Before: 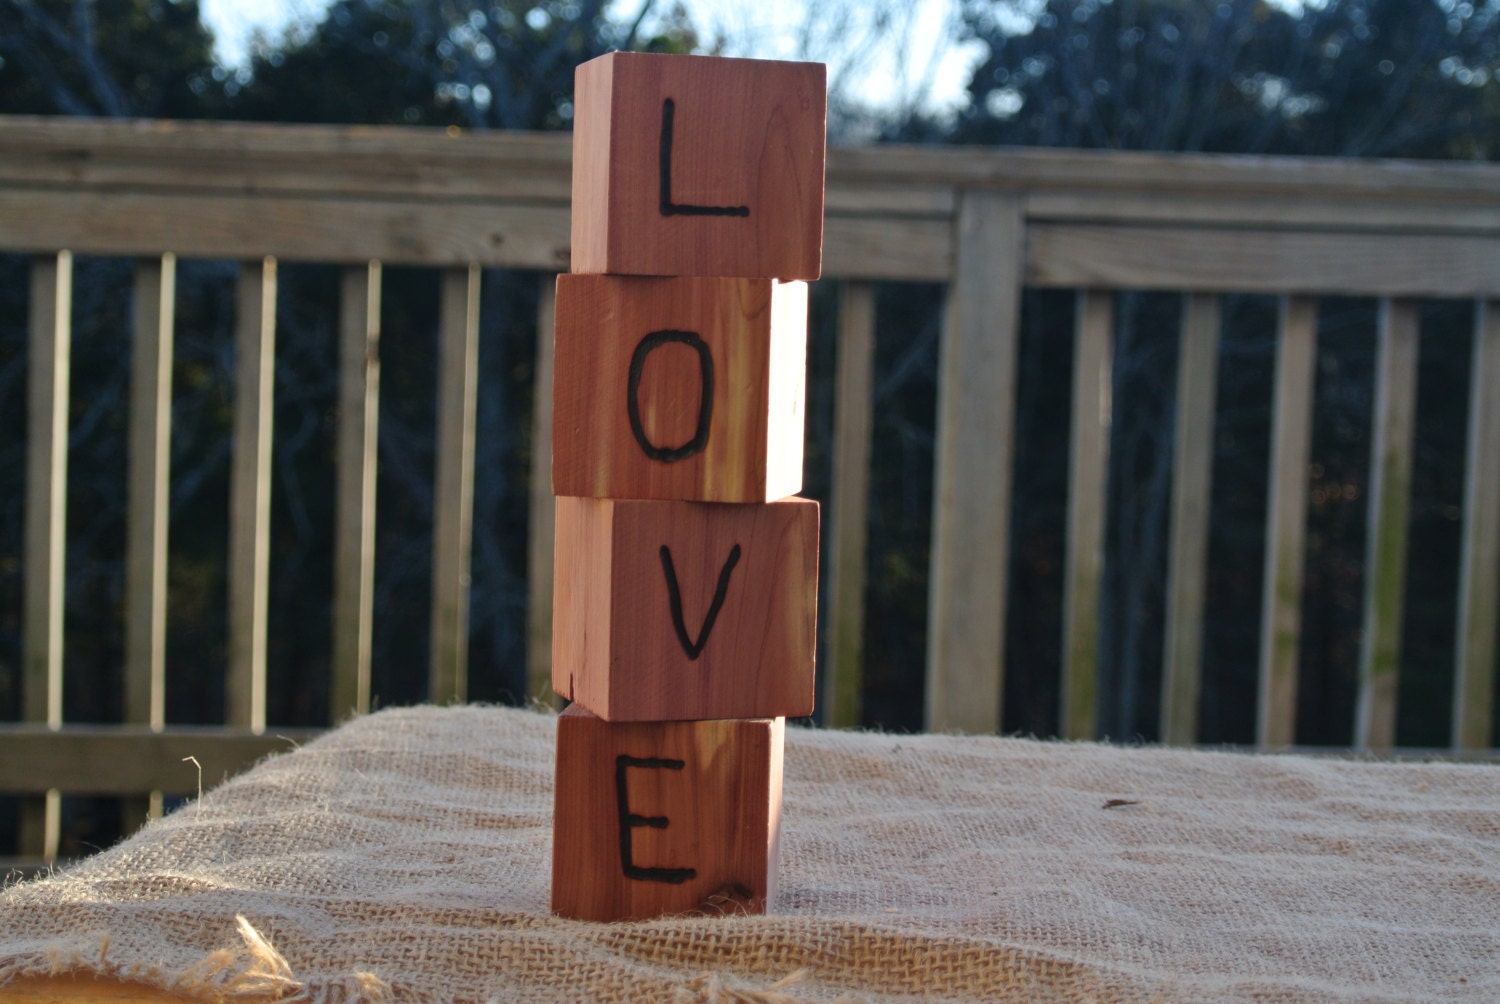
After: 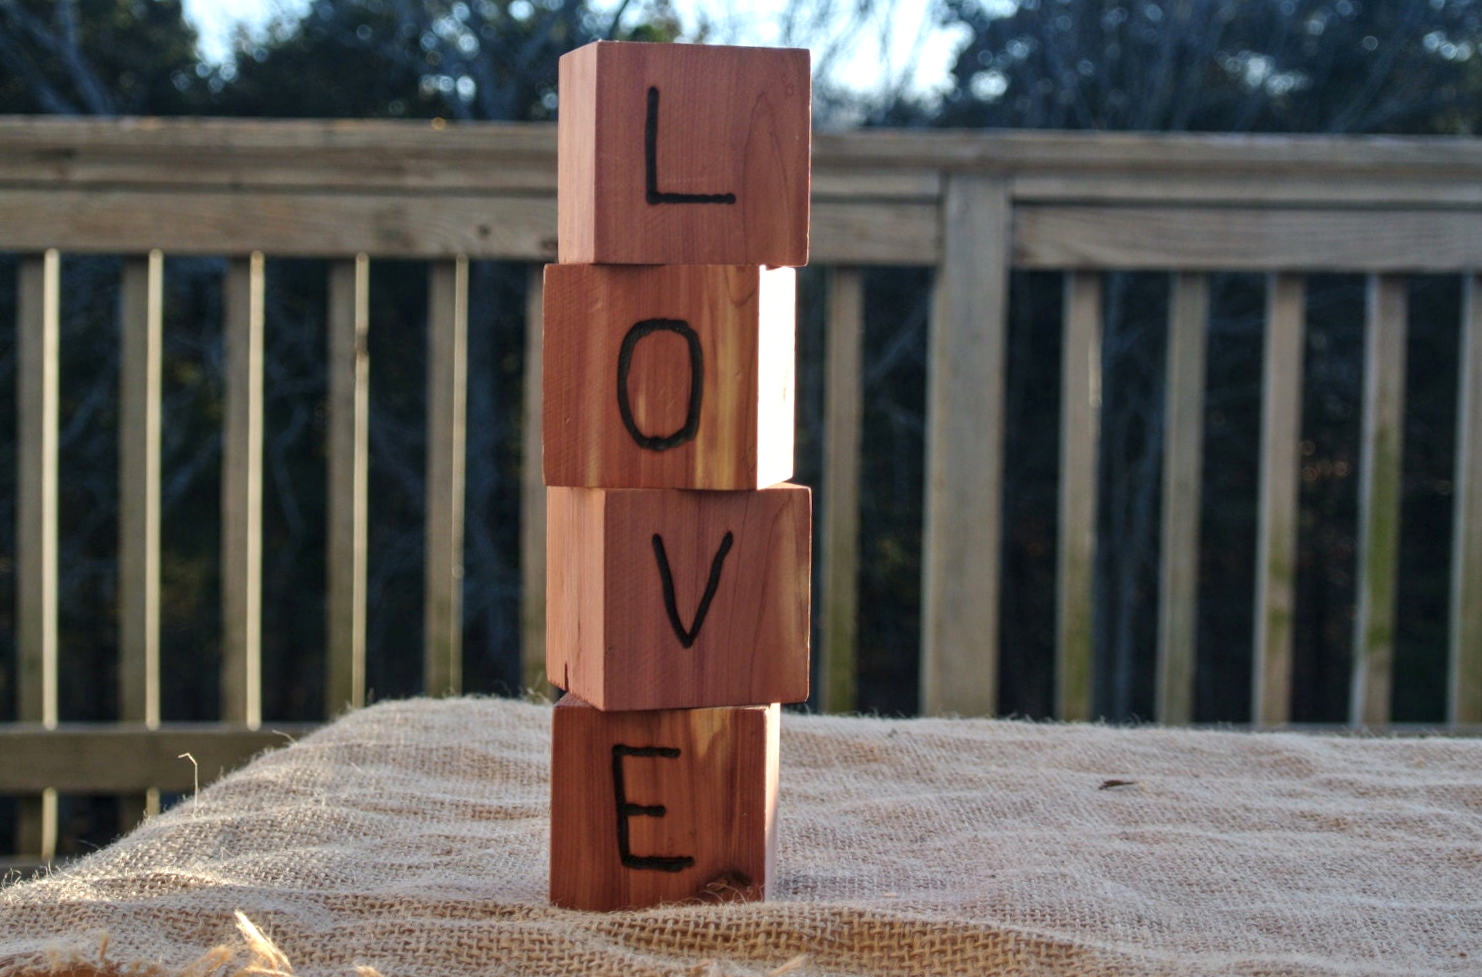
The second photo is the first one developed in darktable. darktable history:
local contrast: on, module defaults
exposure: exposure 0.2 EV, compensate highlight preservation false
rotate and perspective: rotation -1°, crop left 0.011, crop right 0.989, crop top 0.025, crop bottom 0.975
